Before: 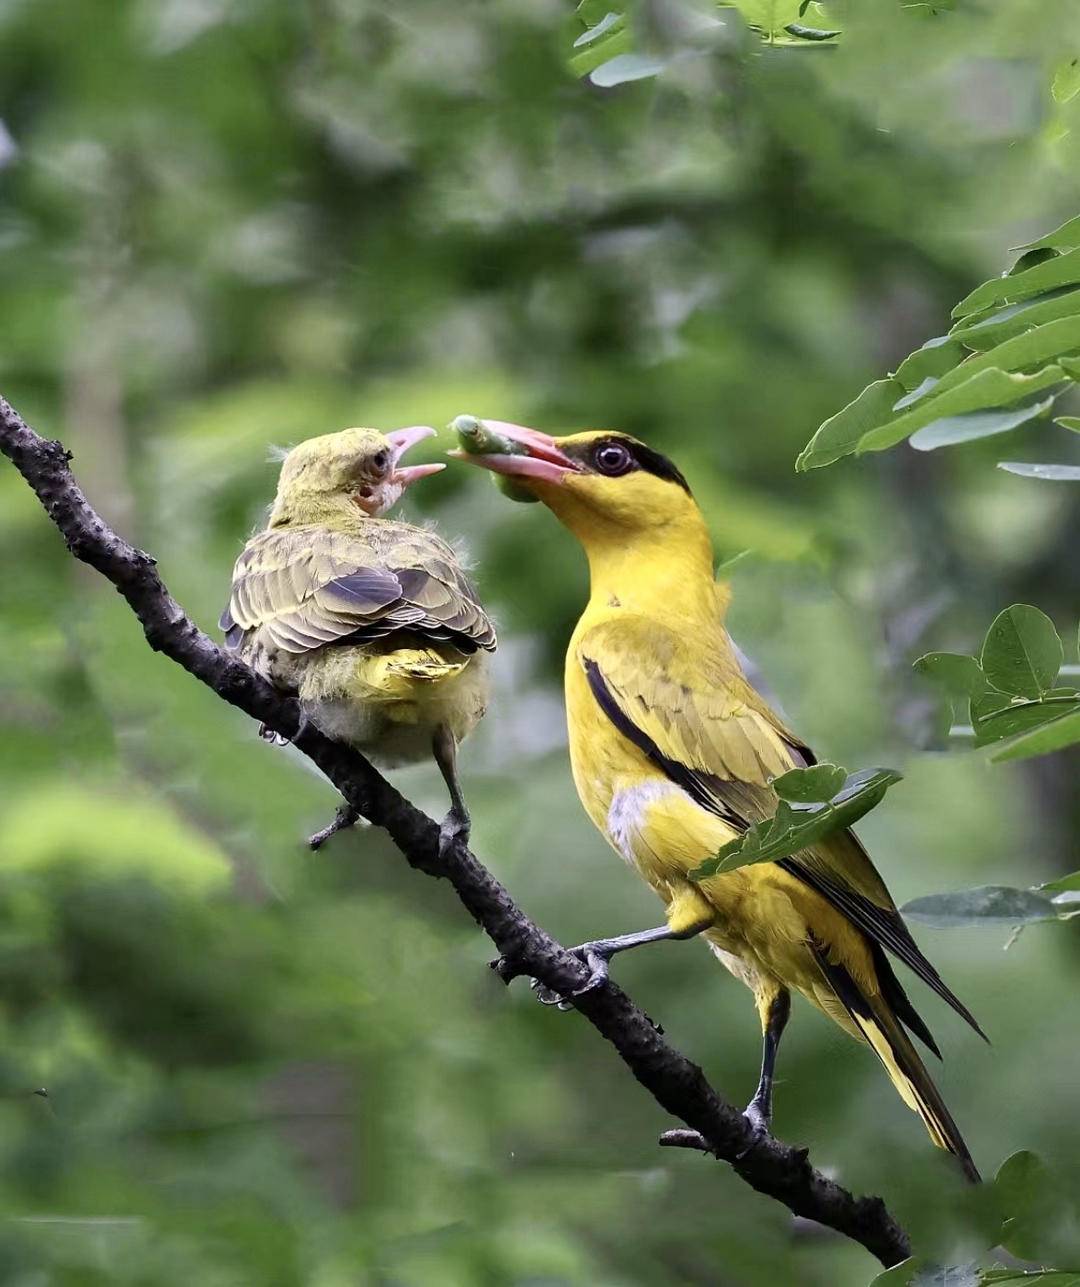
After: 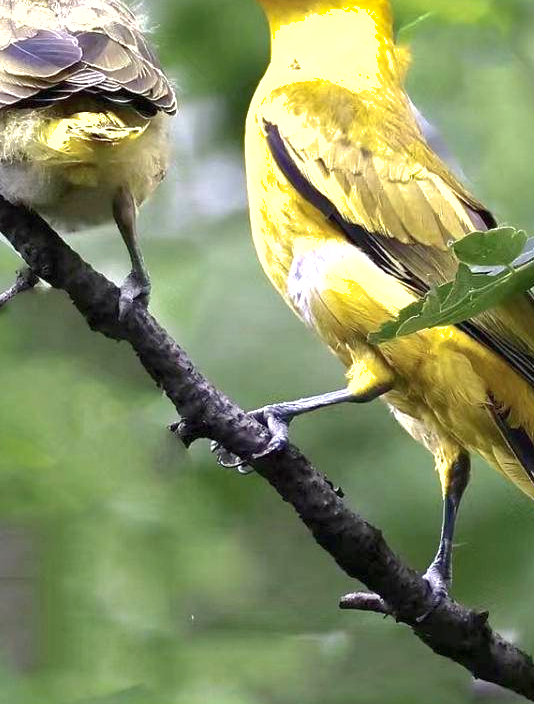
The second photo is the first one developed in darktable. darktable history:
crop: left 29.672%, top 41.786%, right 20.851%, bottom 3.487%
shadows and highlights: on, module defaults
exposure: black level correction 0, exposure 0.7 EV, compensate exposure bias true, compensate highlight preservation false
